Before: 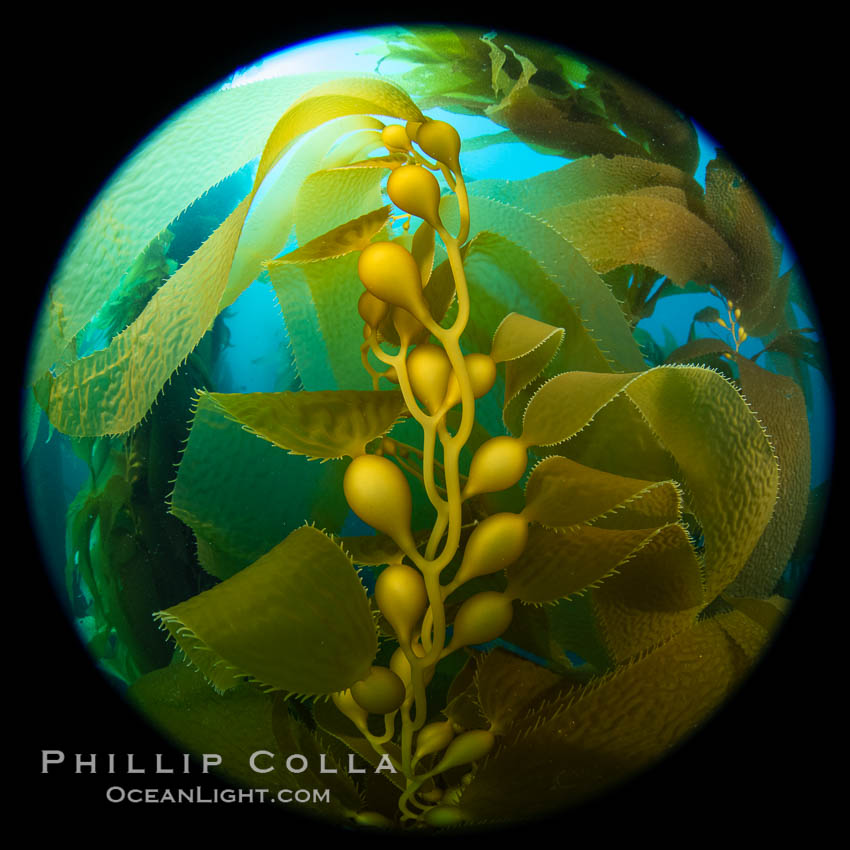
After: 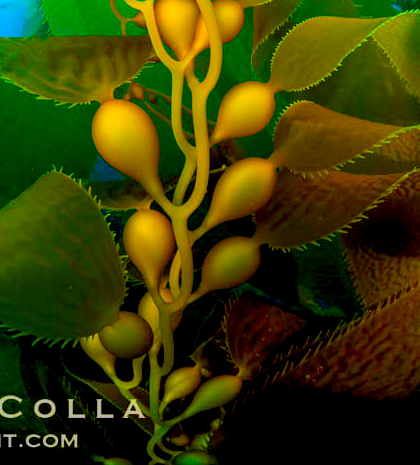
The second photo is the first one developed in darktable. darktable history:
shadows and highlights: shadows 32, highlights -32, soften with gaussian
color correction: highlights a* 1.59, highlights b* -1.7, saturation 2.48
crop: left 29.672%, top 41.786%, right 20.851%, bottom 3.487%
local contrast: highlights 100%, shadows 100%, detail 120%, midtone range 0.2
color balance rgb: perceptual saturation grading › global saturation 20%, global vibrance 20%
exposure: black level correction 0.016, exposure -0.009 EV, compensate highlight preservation false
levels: levels [0, 0.492, 0.984]
